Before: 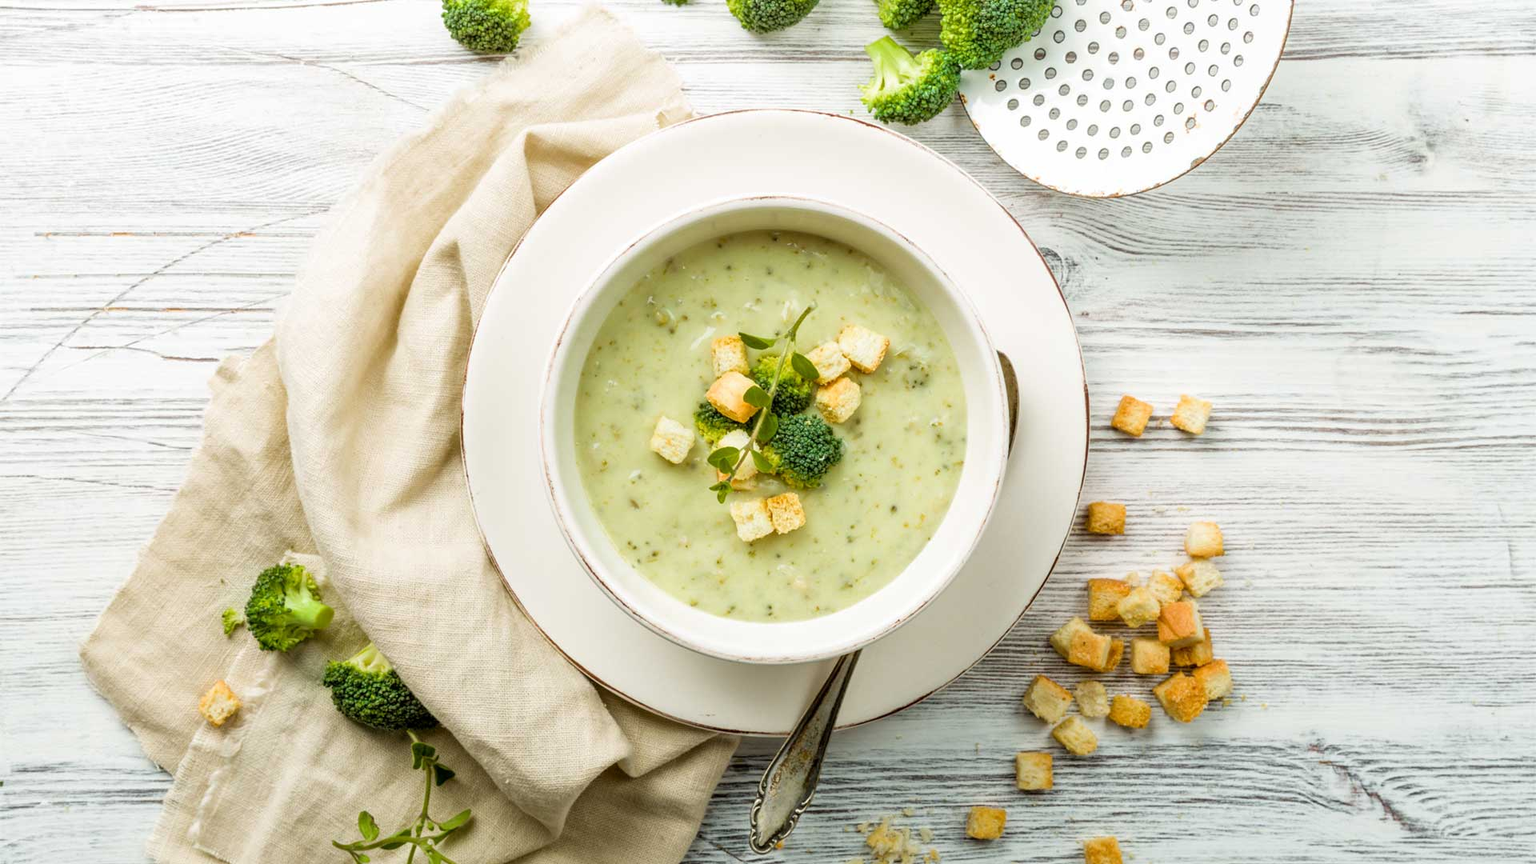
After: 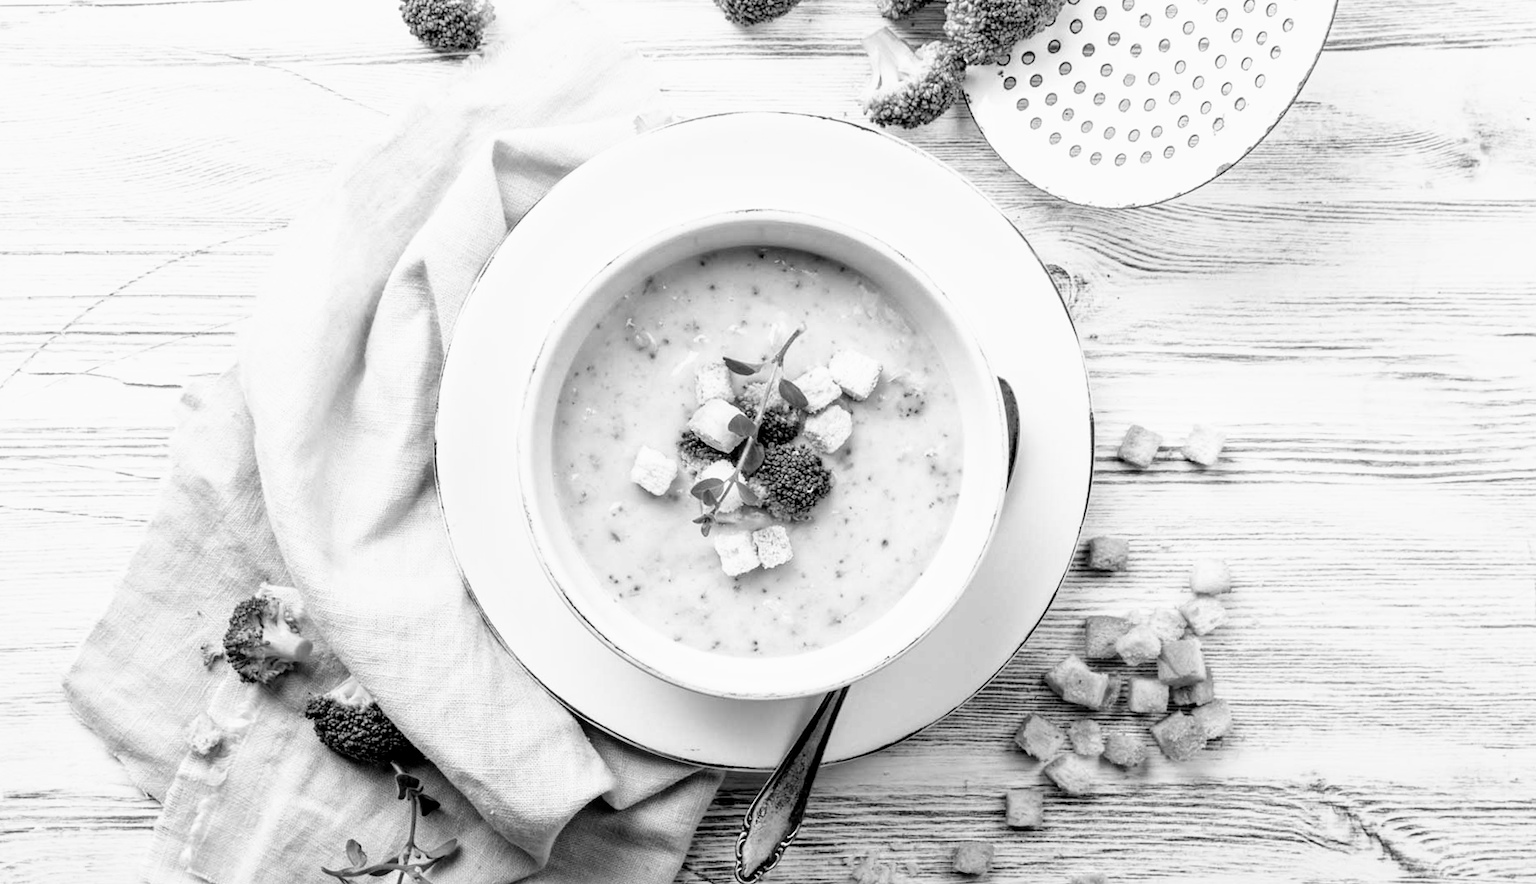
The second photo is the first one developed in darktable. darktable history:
monochrome: a -6.99, b 35.61, size 1.4
rotate and perspective: rotation 0.074°, lens shift (vertical) 0.096, lens shift (horizontal) -0.041, crop left 0.043, crop right 0.952, crop top 0.024, crop bottom 0.979
filmic rgb: black relative exposure -5.5 EV, white relative exposure 2.5 EV, threshold 3 EV, target black luminance 0%, hardness 4.51, latitude 67.35%, contrast 1.453, shadows ↔ highlights balance -3.52%, preserve chrominance no, color science v4 (2020), contrast in shadows soft, enable highlight reconstruction true
color balance: mode lift, gamma, gain (sRGB), lift [1, 1, 1.022, 1.026]
